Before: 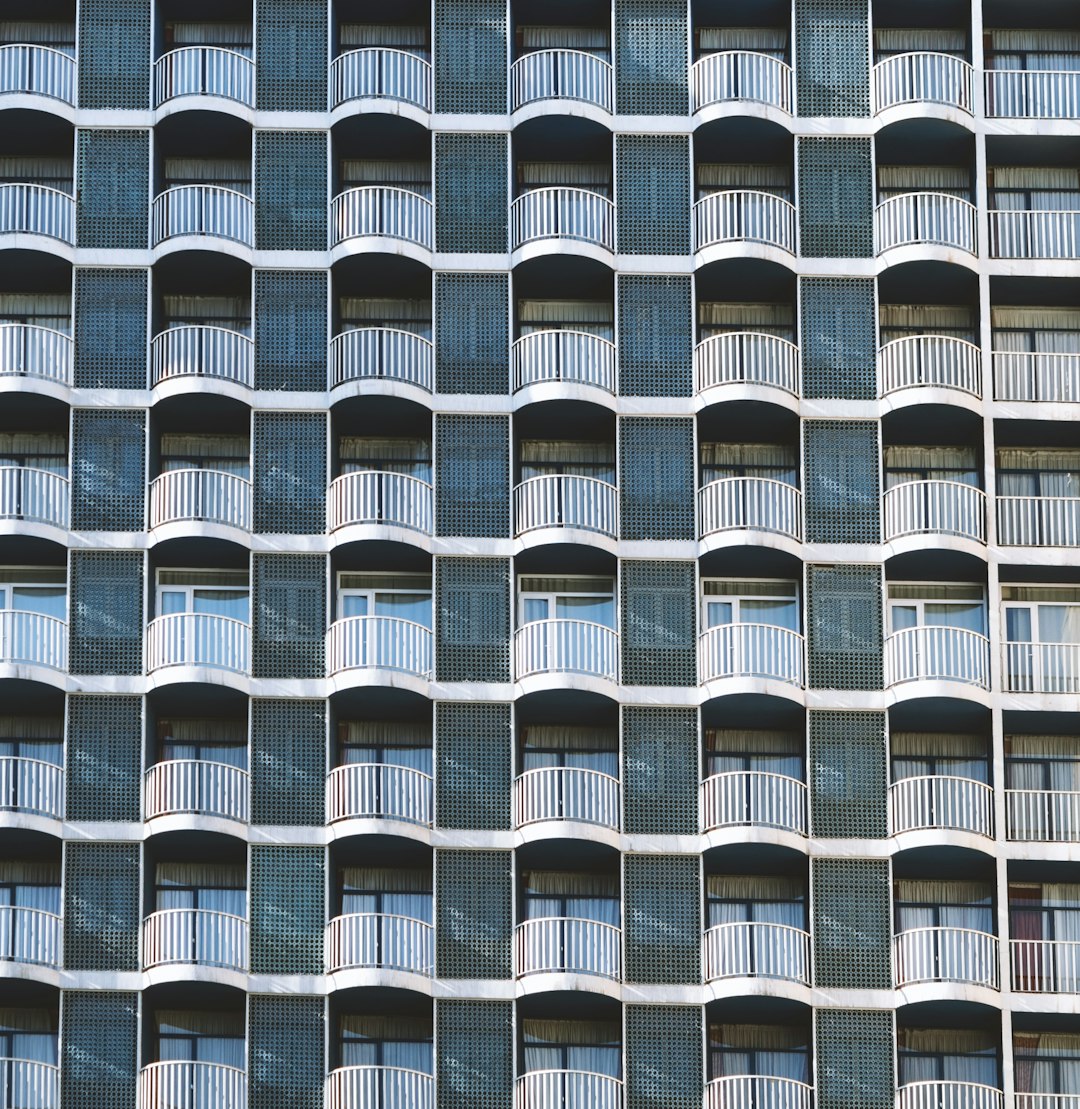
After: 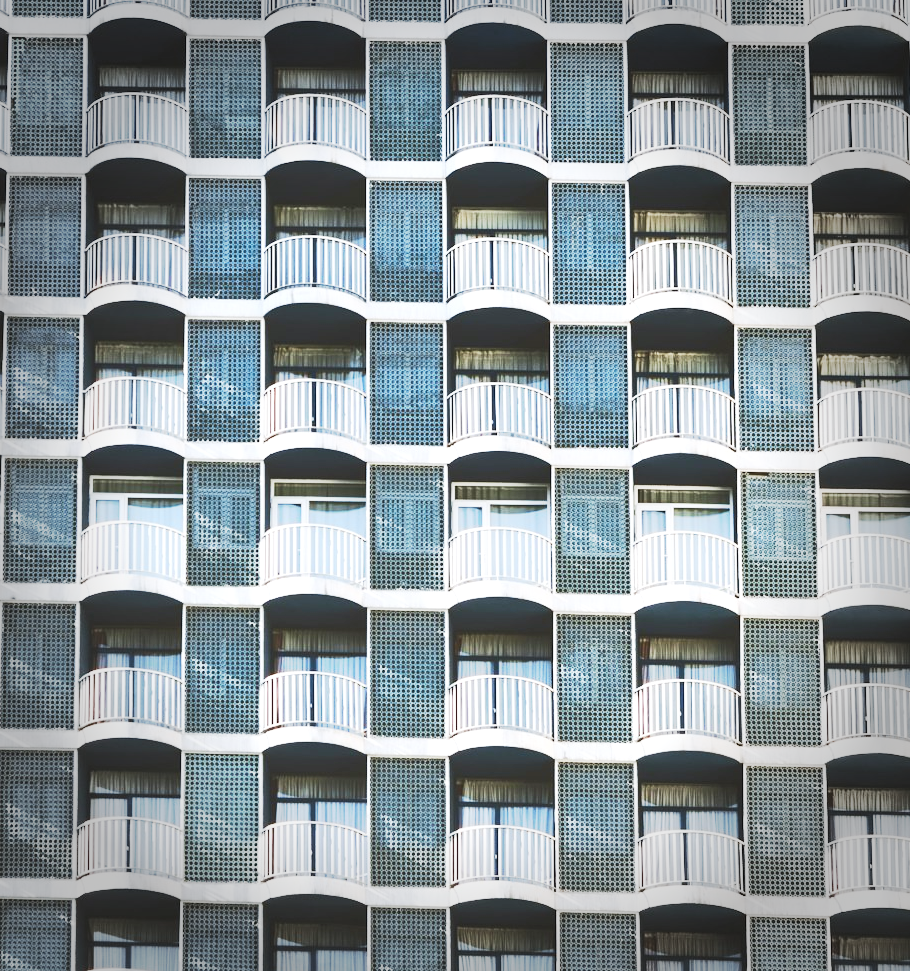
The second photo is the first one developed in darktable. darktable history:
exposure: black level correction 0, exposure 1.001 EV, compensate exposure bias true, compensate highlight preservation false
contrast brightness saturation: contrast -0.093, brightness 0.046, saturation 0.084
crop: left 6.135%, top 8.337%, right 9.528%, bottom 4.063%
tone equalizer: -8 EV -0.743 EV, -7 EV -0.691 EV, -6 EV -0.571 EV, -5 EV -0.374 EV, -3 EV 0.404 EV, -2 EV 0.6 EV, -1 EV 0.675 EV, +0 EV 0.76 EV, edges refinement/feathering 500, mask exposure compensation -1.57 EV, preserve details no
base curve: curves: ch0 [(0, 0) (0.088, 0.125) (0.176, 0.251) (0.354, 0.501) (0.613, 0.749) (1, 0.877)], preserve colors none
vignetting: fall-off start 66.33%, fall-off radius 39.86%, automatic ratio true, width/height ratio 0.671
shadows and highlights: radius 336.24, shadows 28.98, soften with gaussian
